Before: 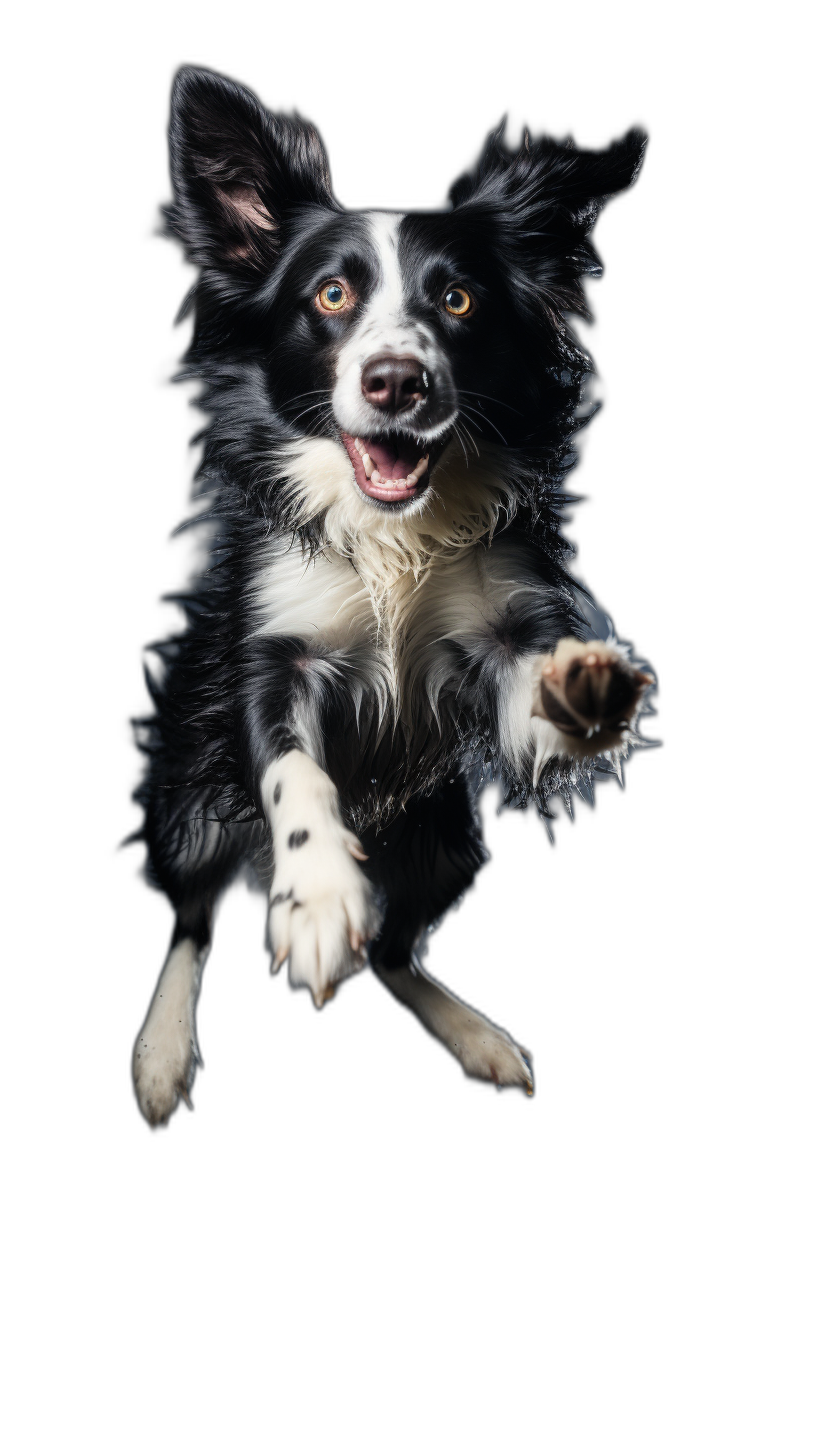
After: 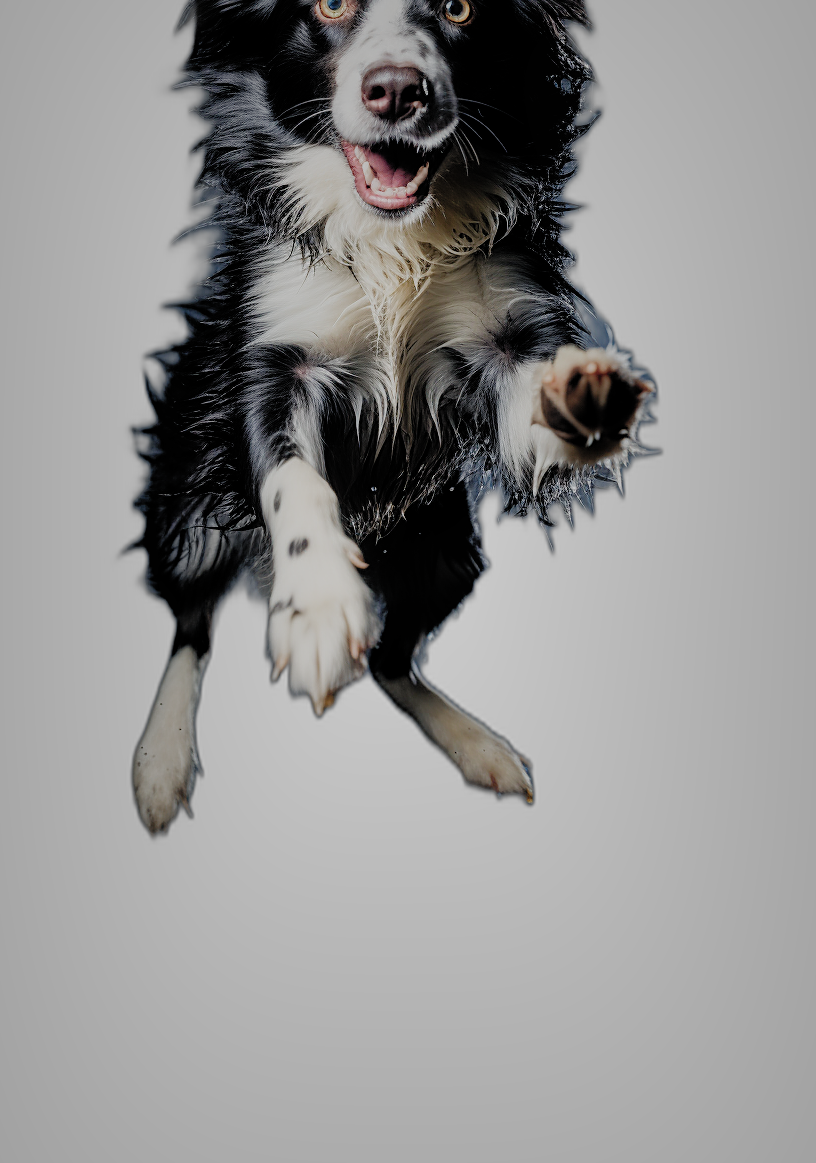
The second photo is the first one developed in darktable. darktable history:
vignetting: fall-off start 17.27%, fall-off radius 137.13%, brightness -0.409, saturation -0.293, width/height ratio 0.617, shape 0.598
crop and rotate: top 20.076%
sharpen: on, module defaults
haze removal: strength 0.3, distance 0.245, compatibility mode true, adaptive false
local contrast: highlights 102%, shadows 98%, detail 119%, midtone range 0.2
shadows and highlights: on, module defaults
filmic rgb: black relative exposure -6.89 EV, white relative exposure 5.93 EV, threshold 3.02 EV, hardness 2.69, add noise in highlights 0.002, preserve chrominance no, color science v3 (2019), use custom middle-gray values true, contrast in highlights soft, enable highlight reconstruction true
contrast brightness saturation: contrast 0.074, brightness 0.076, saturation 0.183
